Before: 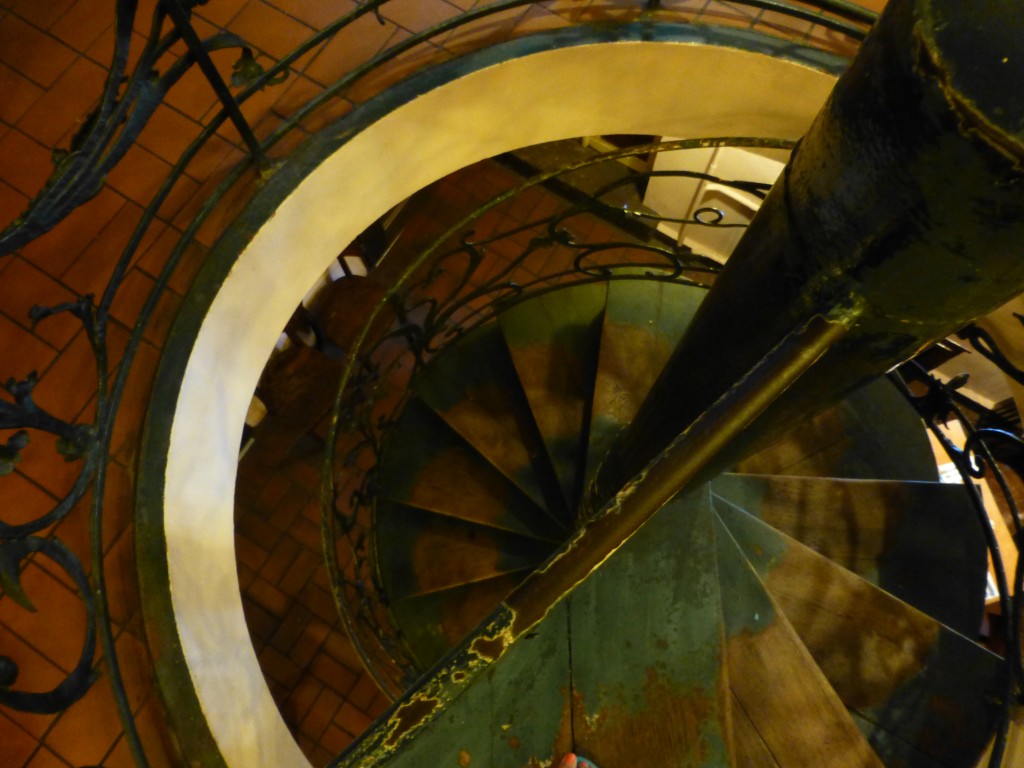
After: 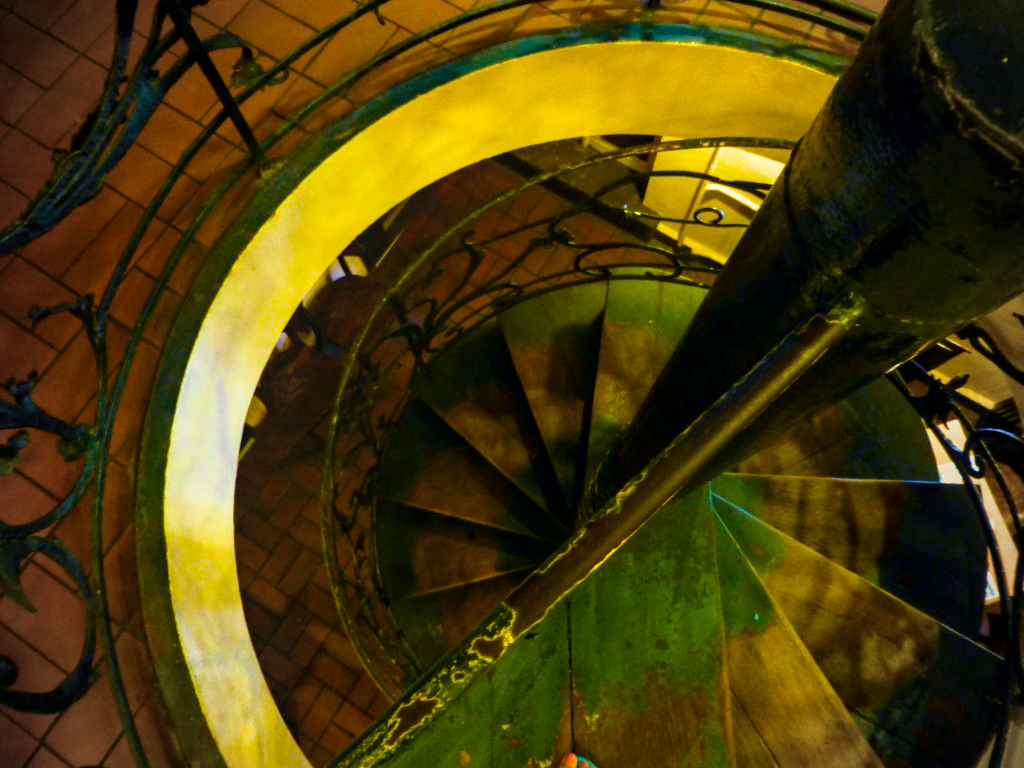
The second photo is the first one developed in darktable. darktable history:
local contrast: on, module defaults
color calibration: x 0.37, y 0.382, temperature 4313.32 K
tone equalizer: on, module defaults
velvia: on, module defaults
haze removal: compatibility mode true, adaptive false
vignetting: on, module defaults
filmic rgb: black relative exposure -16 EV, white relative exposure 2.93 EV, hardness 10.04, color science v6 (2022)
color correction: highlights a* 1.39, highlights b* 17.83
color balance rgb: linear chroma grading › global chroma 25%, perceptual saturation grading › global saturation 45%, perceptual saturation grading › highlights -50%, perceptual saturation grading › shadows 30%, perceptual brilliance grading › global brilliance 18%, global vibrance 40%
